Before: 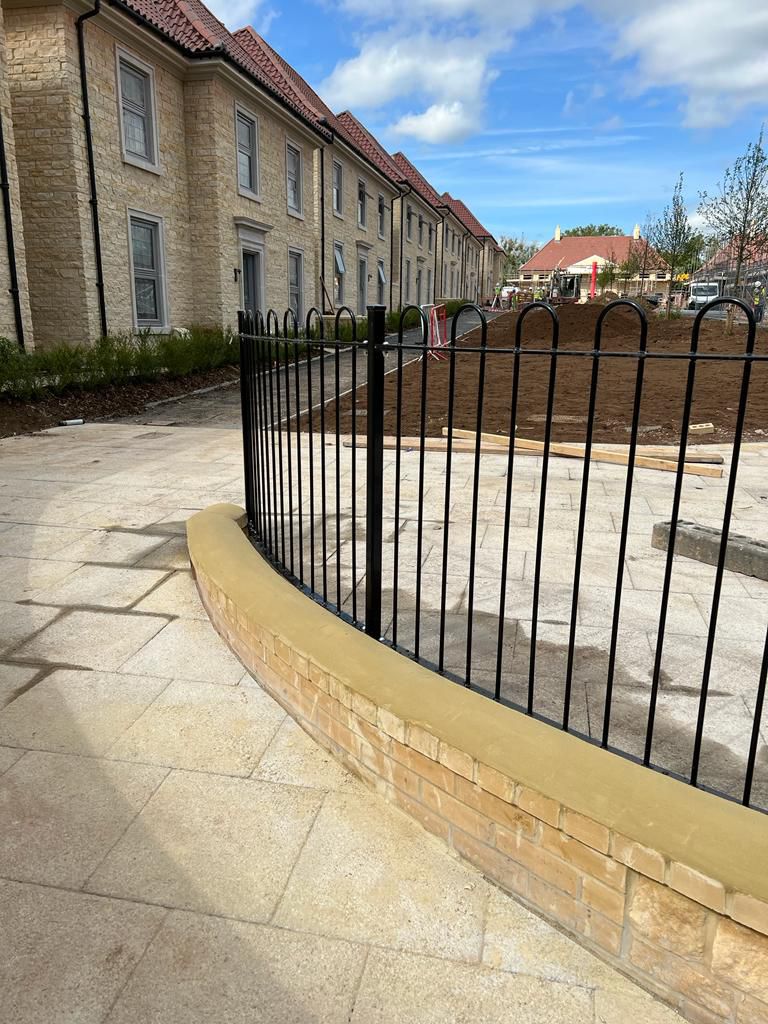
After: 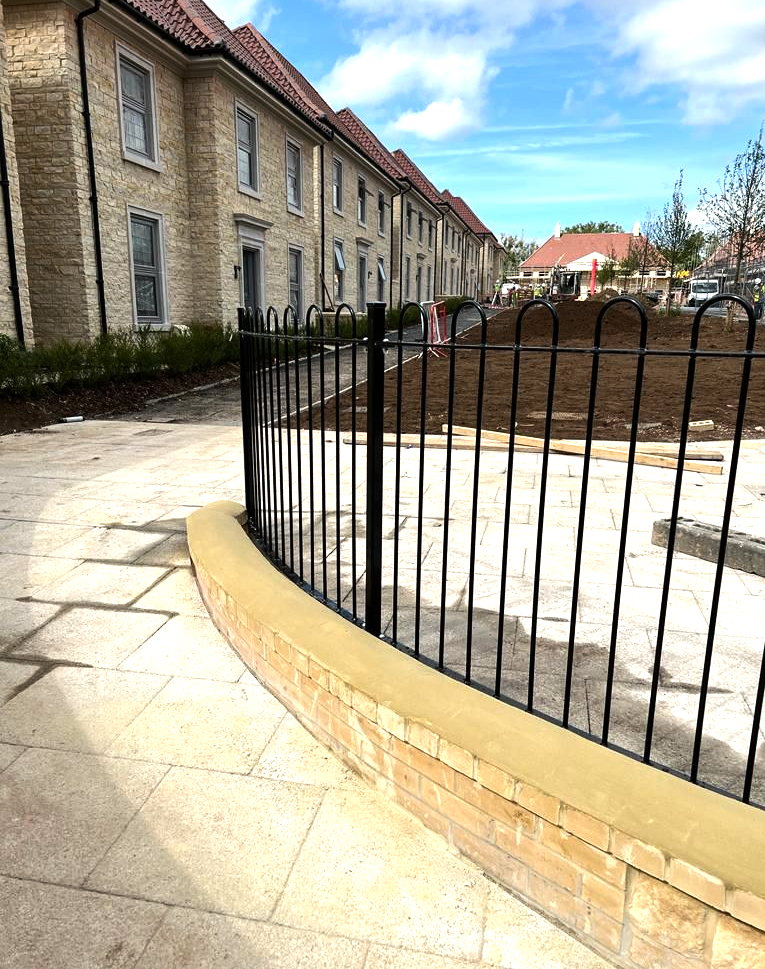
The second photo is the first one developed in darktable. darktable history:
tone equalizer: -8 EV -0.711 EV, -7 EV -0.701 EV, -6 EV -0.6 EV, -5 EV -0.413 EV, -3 EV 0.382 EV, -2 EV 0.6 EV, -1 EV 0.696 EV, +0 EV 0.767 EV, edges refinement/feathering 500, mask exposure compensation -1.57 EV, preserve details no
crop: top 0.312%, right 0.266%, bottom 5.031%
